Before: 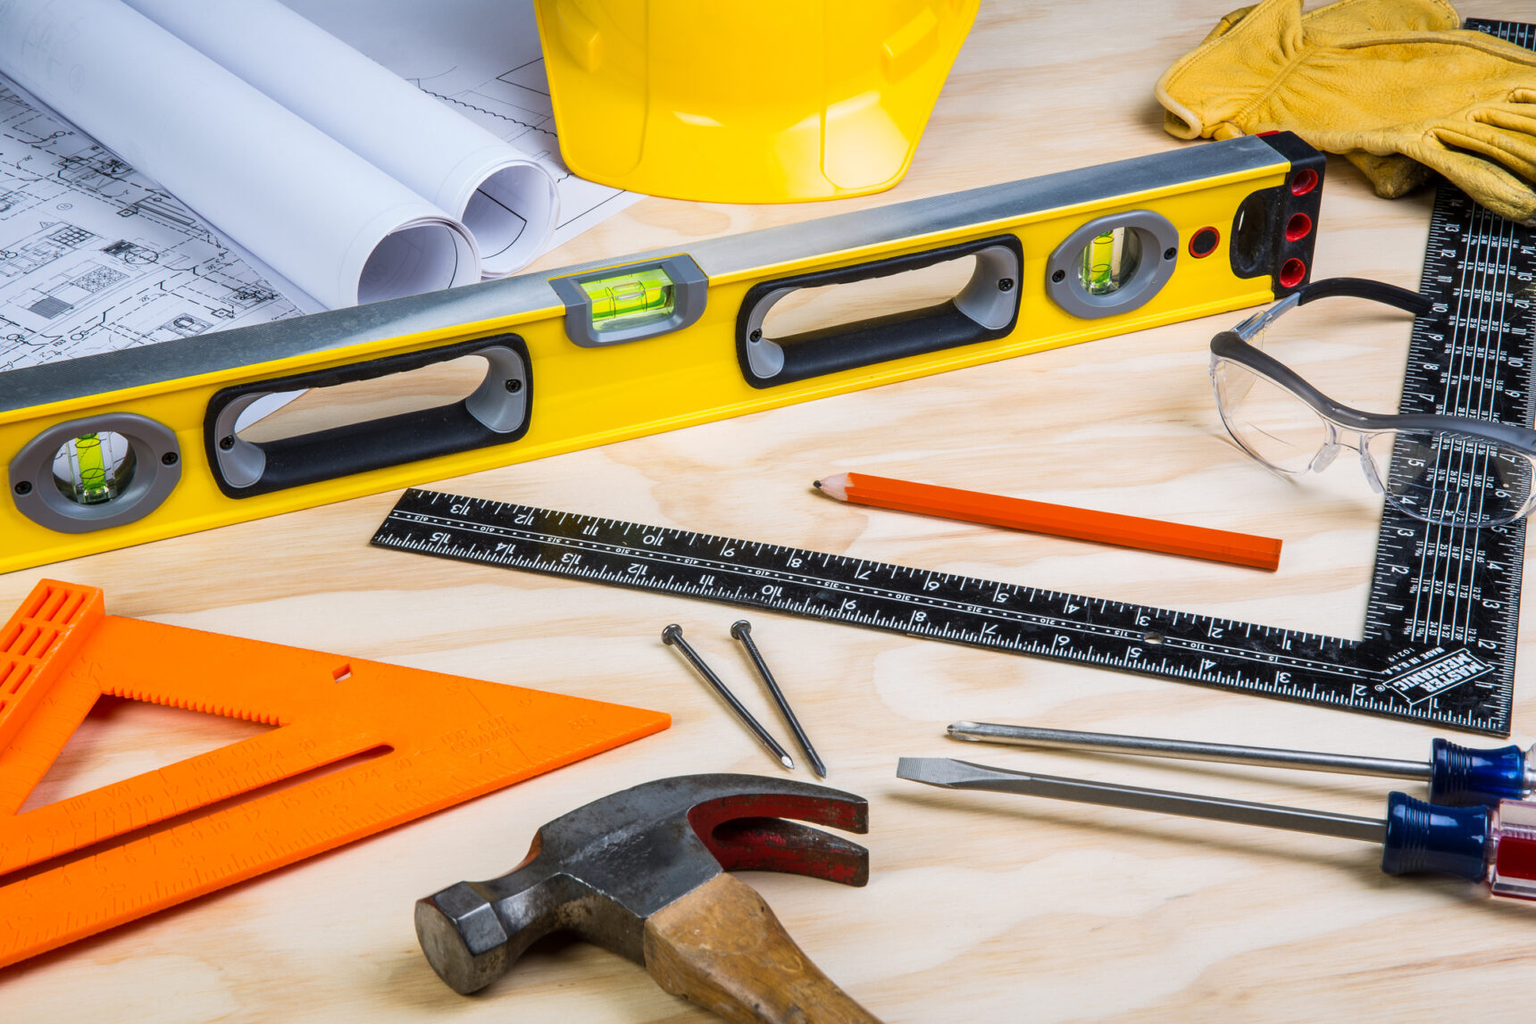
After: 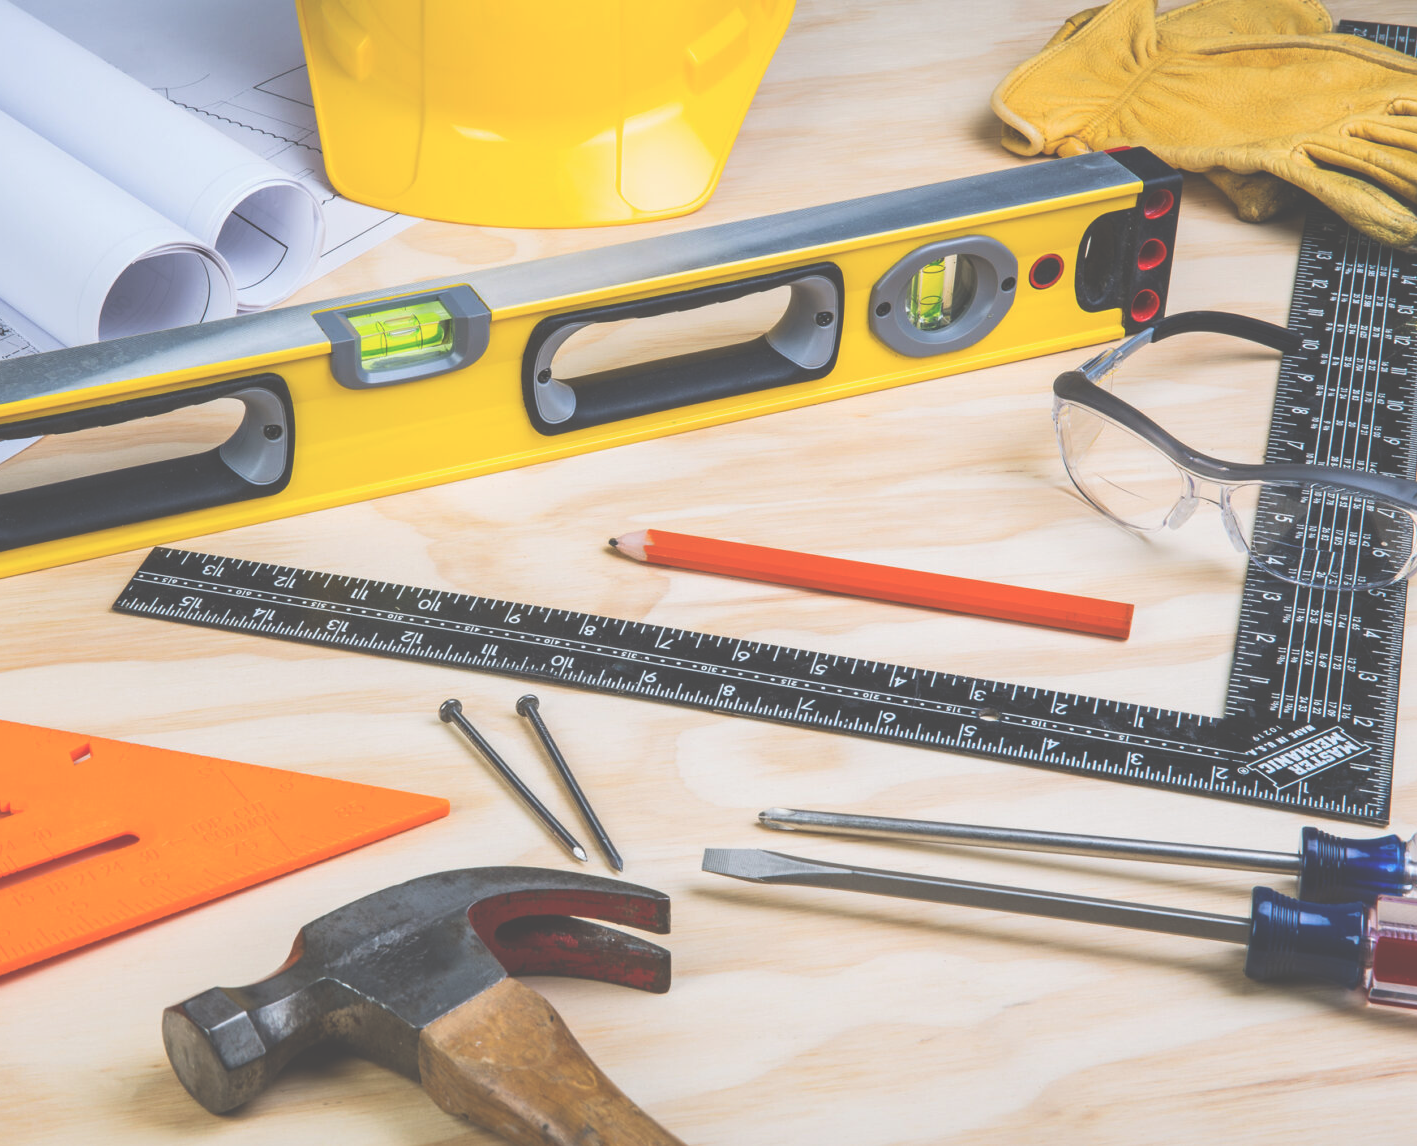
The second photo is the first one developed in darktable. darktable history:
exposure: black level correction -0.062, exposure -0.05 EV, compensate highlight preservation false
base curve: curves: ch0 [(0, 0) (0.472, 0.508) (1, 1)]
crop: left 17.582%, bottom 0.031%
